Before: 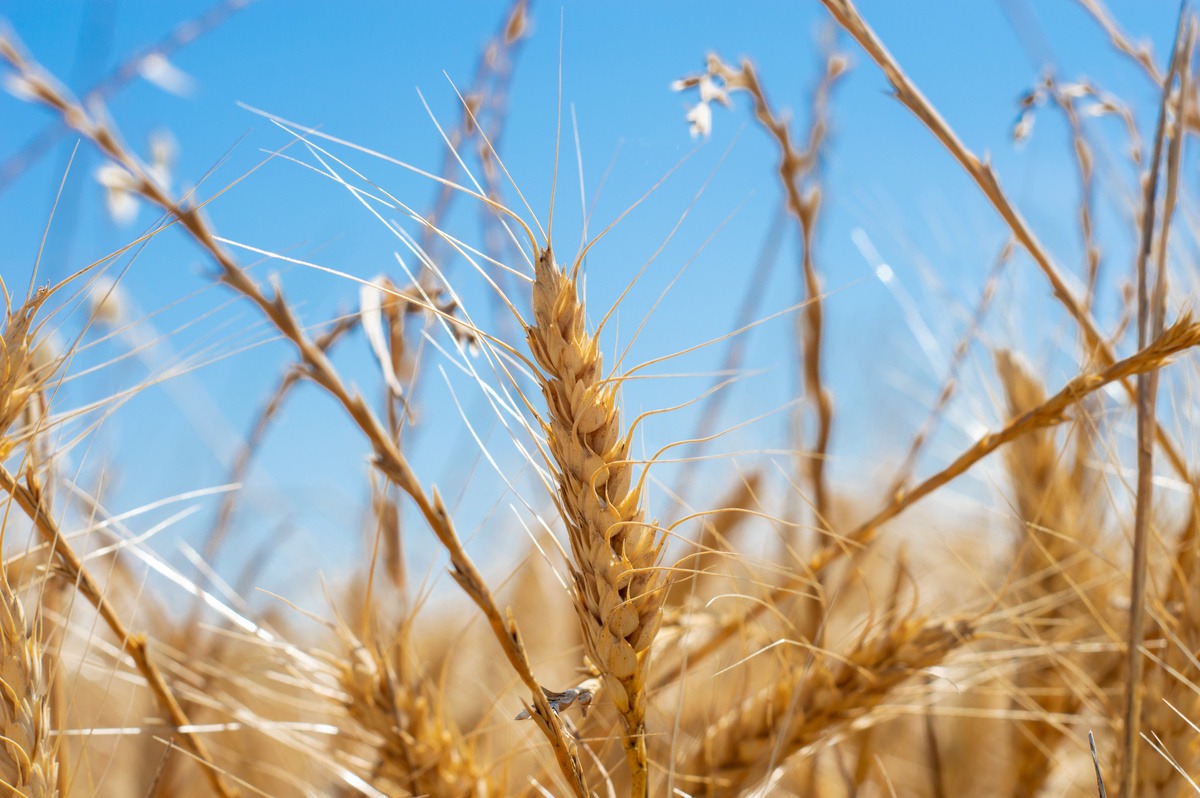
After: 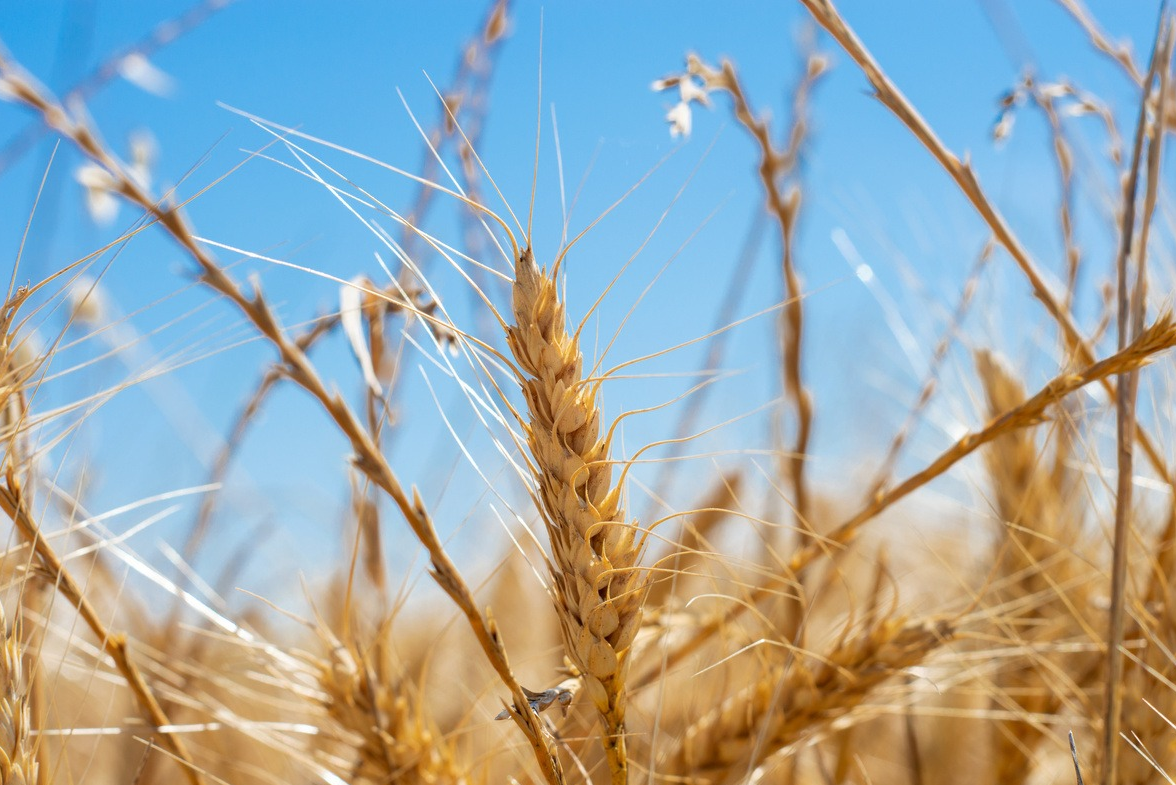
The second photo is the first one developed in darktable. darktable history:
crop: left 1.691%, right 0.278%, bottom 1.554%
